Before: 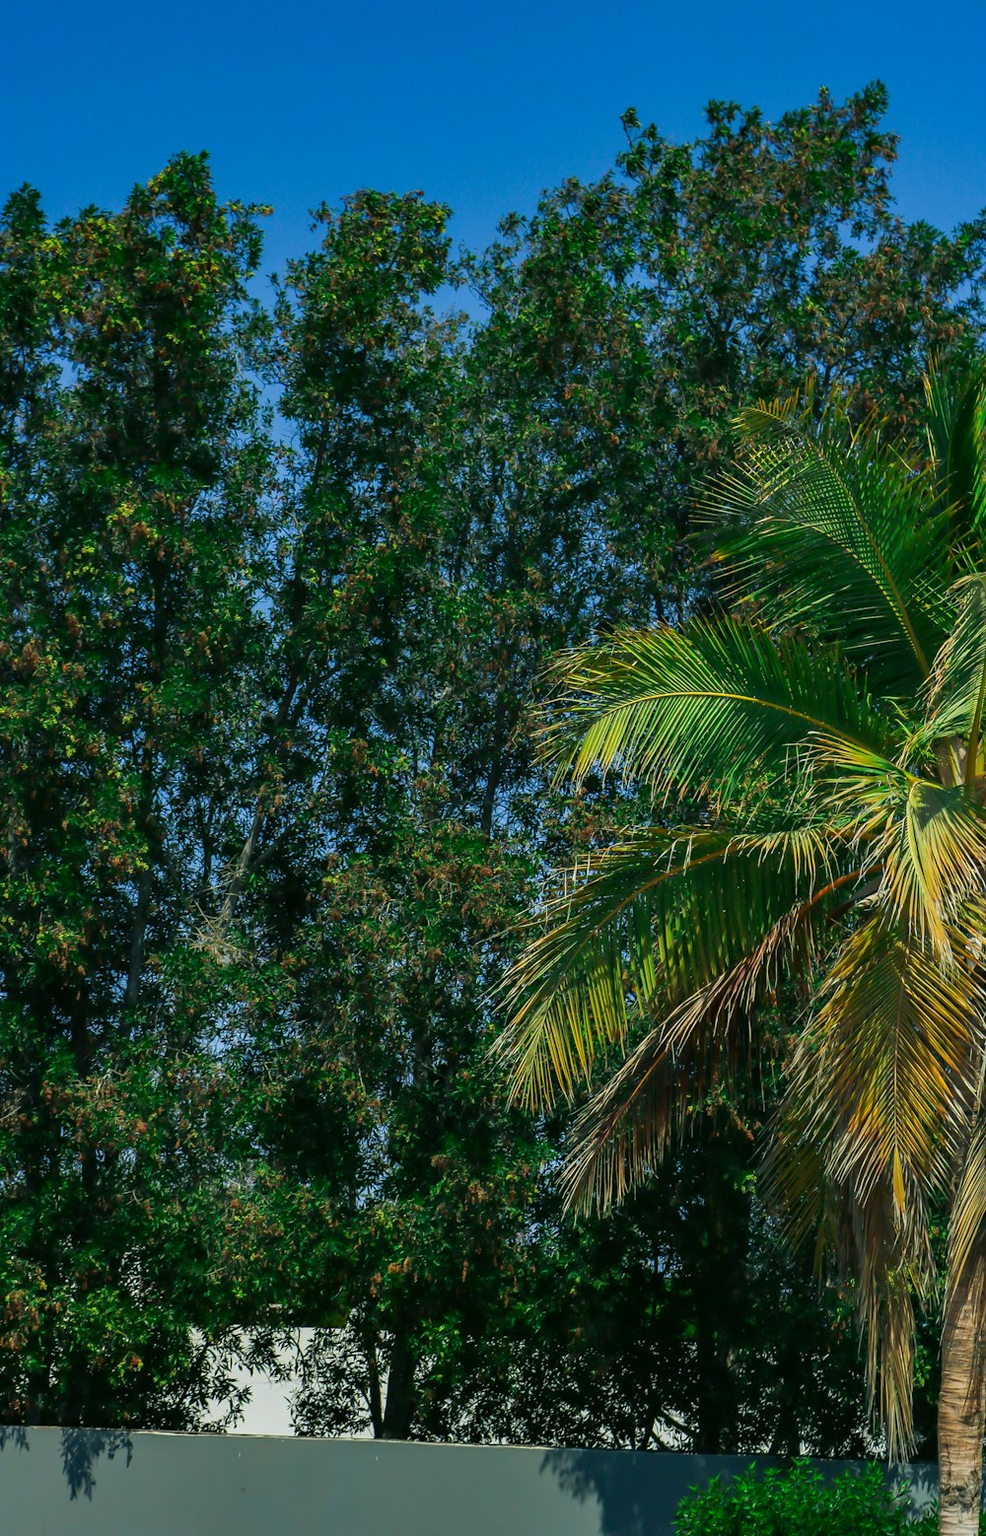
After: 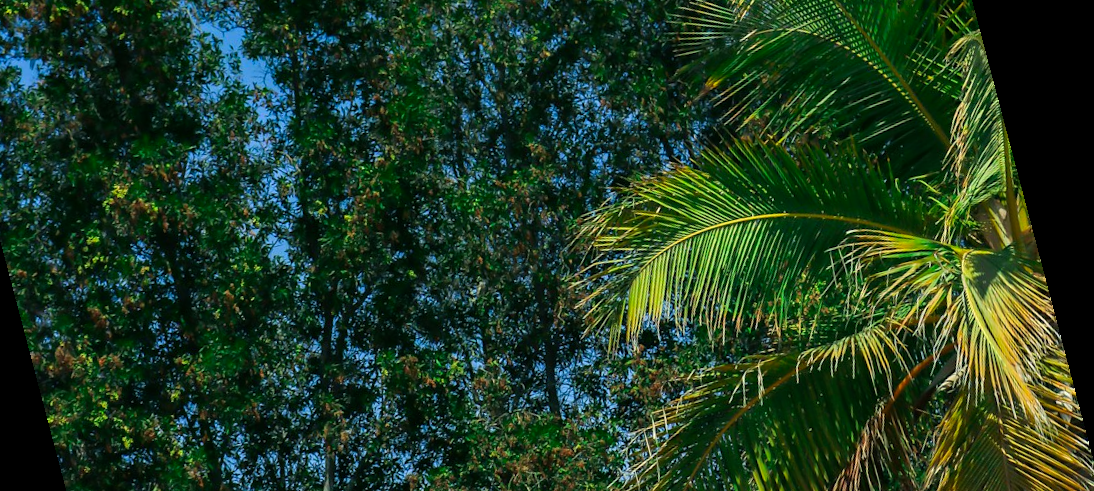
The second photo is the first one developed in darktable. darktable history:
rotate and perspective: rotation -14.8°, crop left 0.1, crop right 0.903, crop top 0.25, crop bottom 0.748
color balance: contrast 10%
crop and rotate: top 10.605%, bottom 33.274%
